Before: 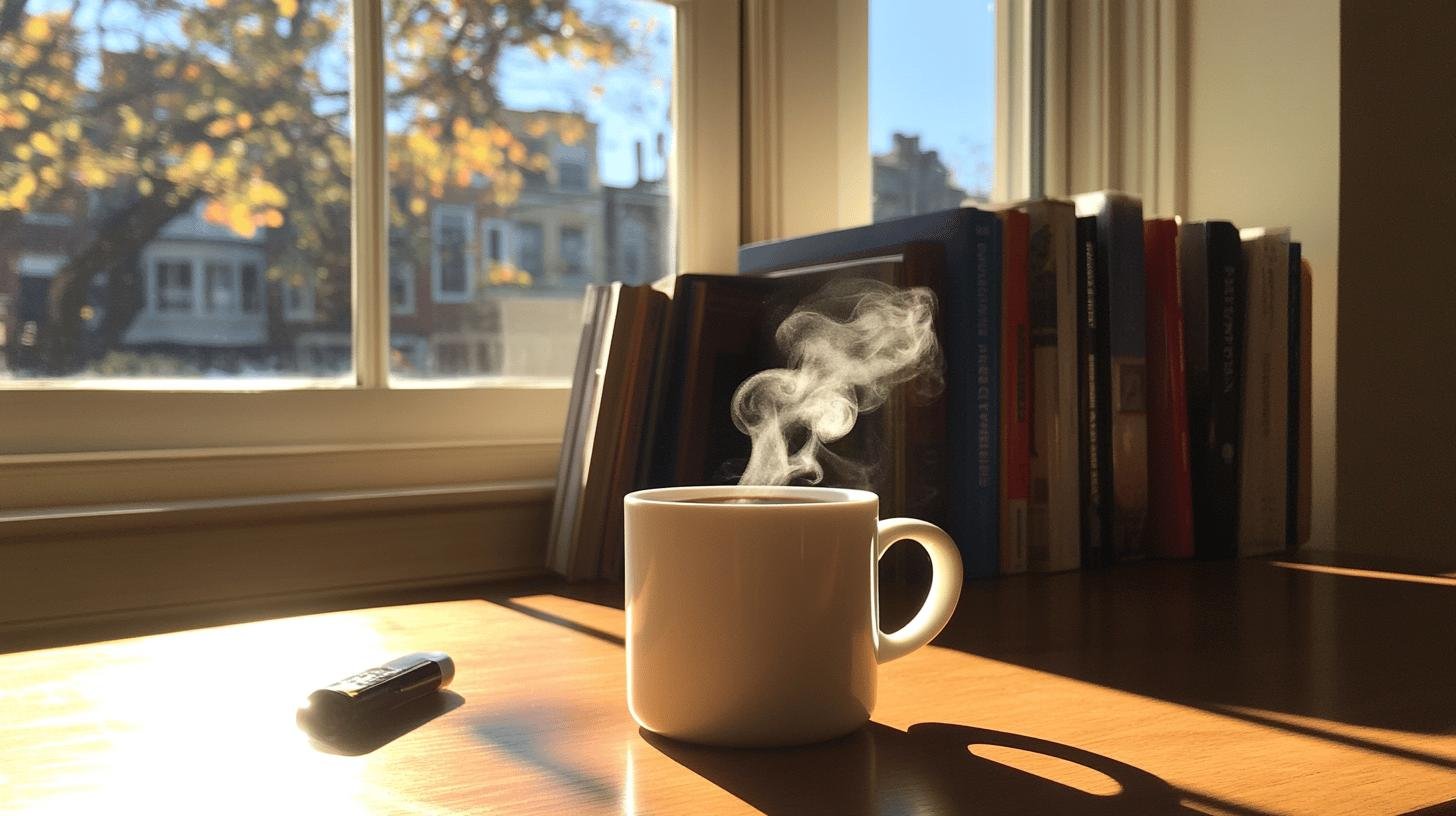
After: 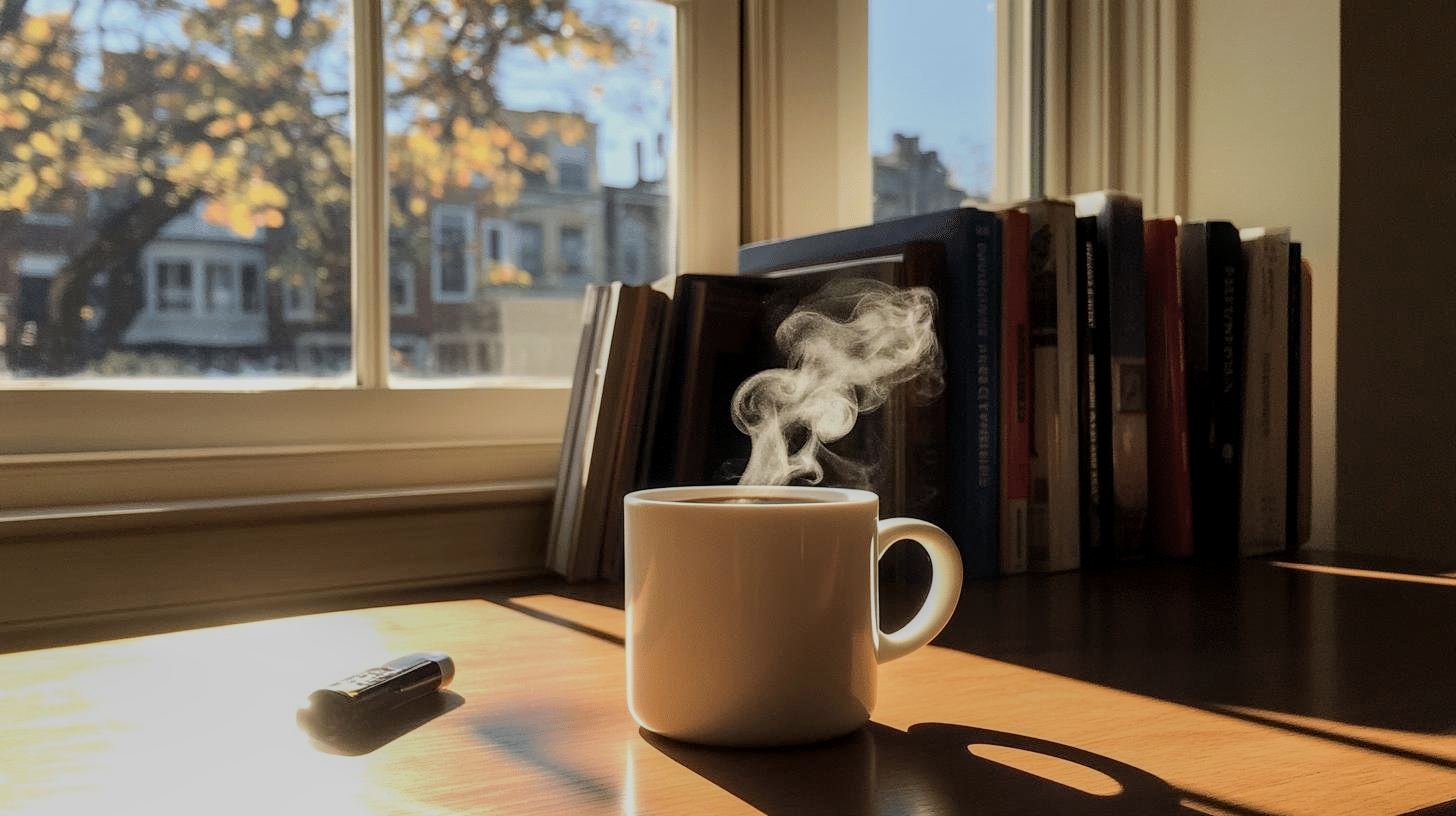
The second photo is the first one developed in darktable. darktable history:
local contrast: highlights 25%, detail 130%
filmic rgb: black relative exposure -7.65 EV, white relative exposure 4.56 EV, hardness 3.61
